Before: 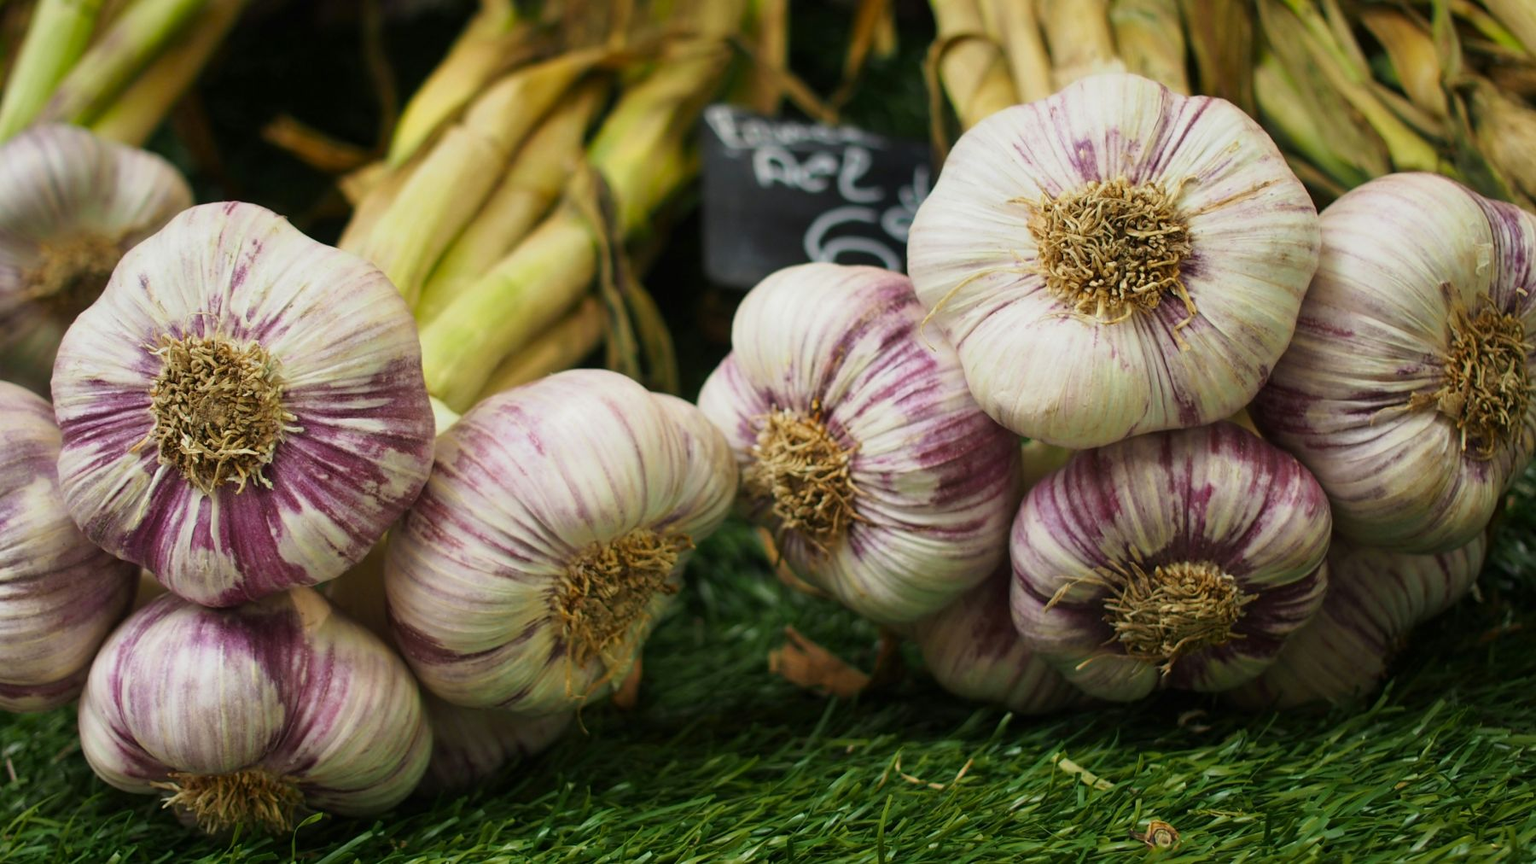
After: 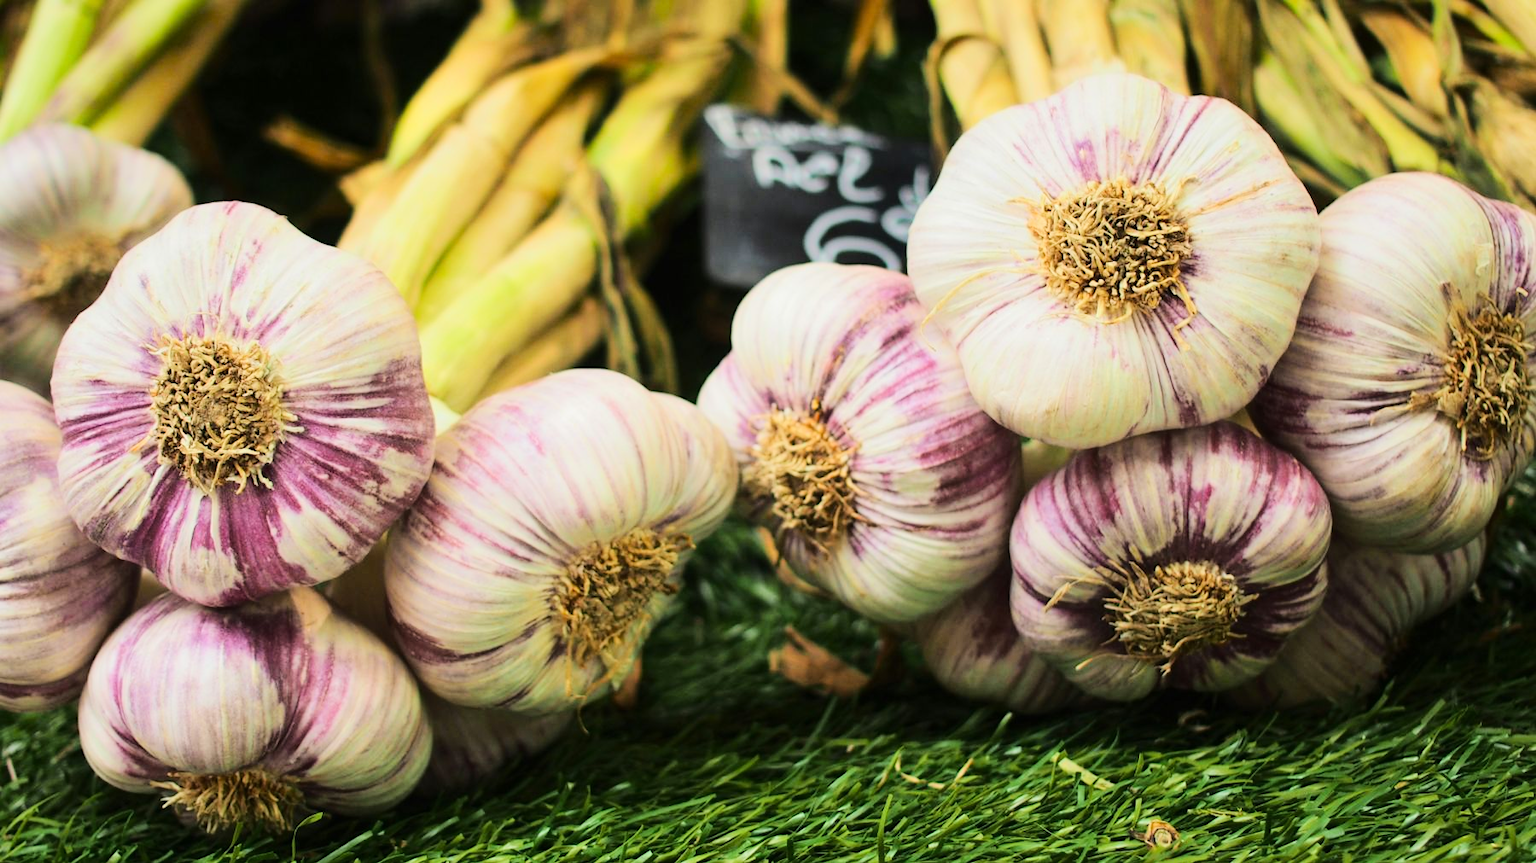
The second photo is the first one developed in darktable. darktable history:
tone equalizer: -7 EV 0.157 EV, -6 EV 0.566 EV, -5 EV 1.17 EV, -4 EV 1.31 EV, -3 EV 1.18 EV, -2 EV 0.6 EV, -1 EV 0.167 EV, edges refinement/feathering 500, mask exposure compensation -1.57 EV, preserve details no
